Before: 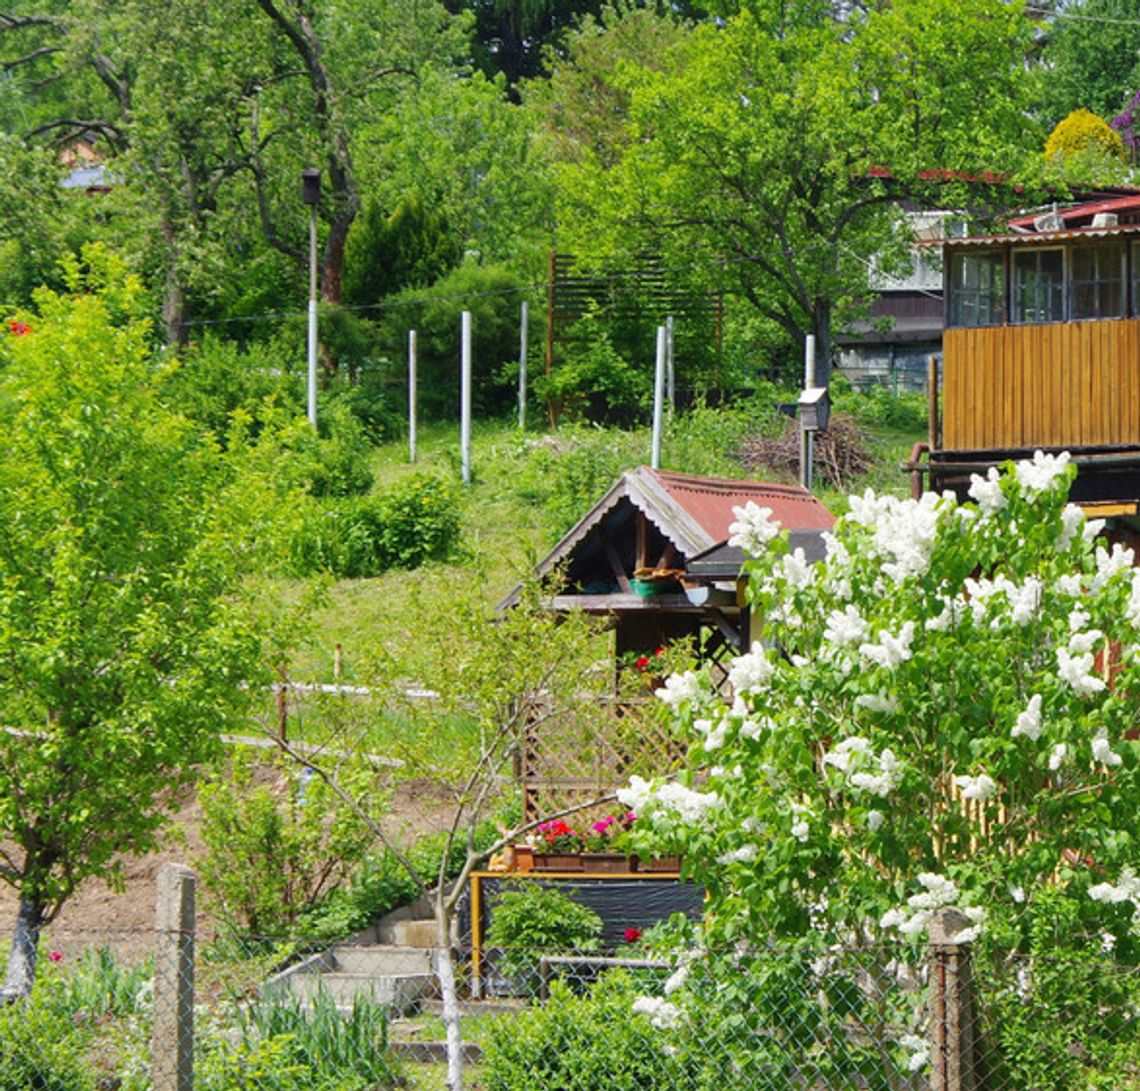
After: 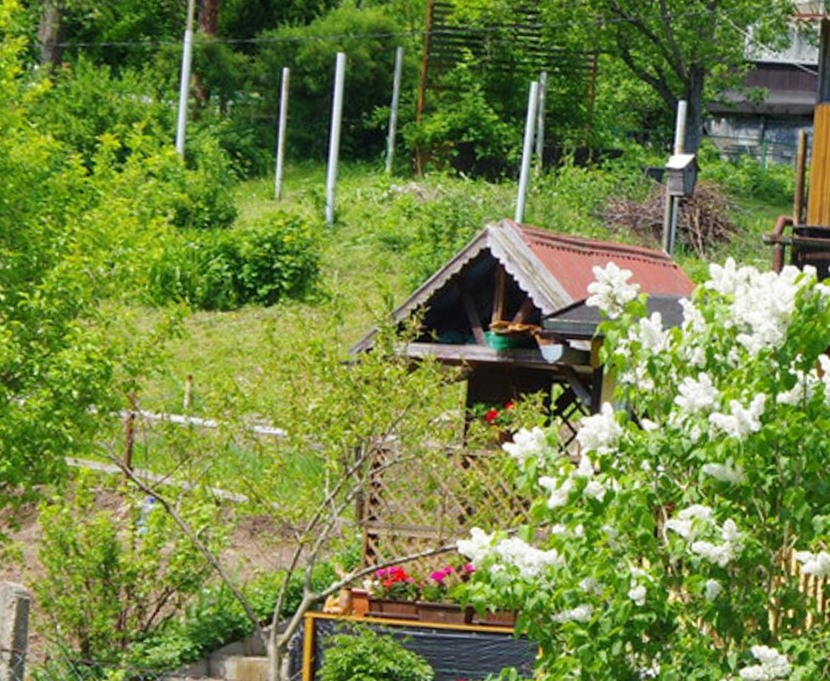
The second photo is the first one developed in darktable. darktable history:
crop and rotate: angle -4.09°, left 9.831%, top 21.189%, right 12.089%, bottom 11.841%
